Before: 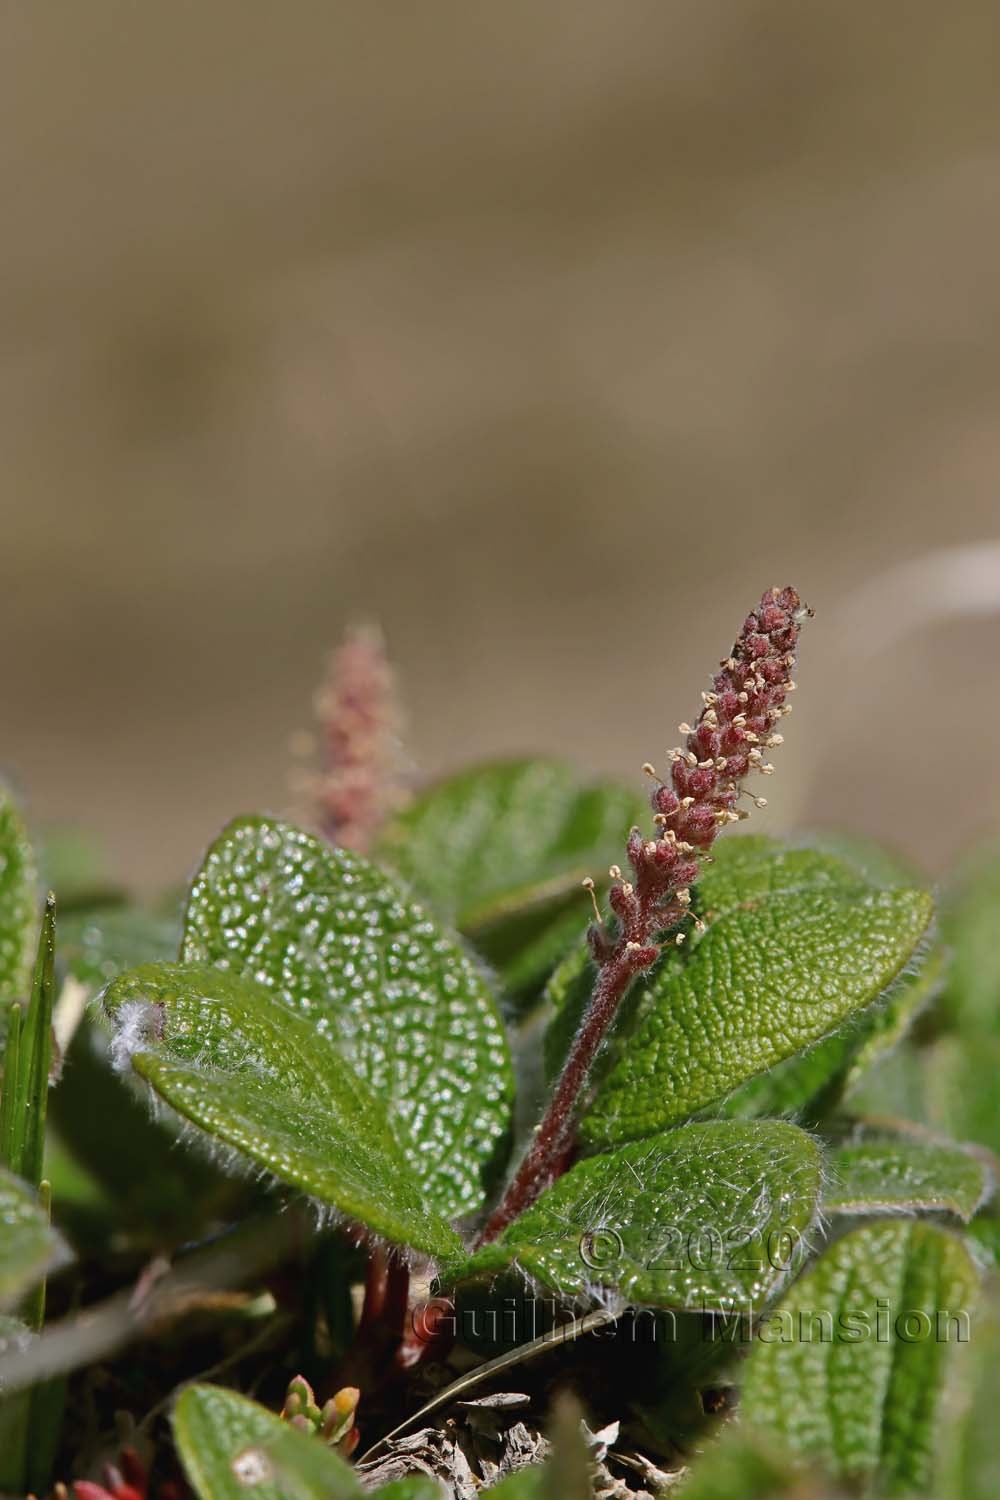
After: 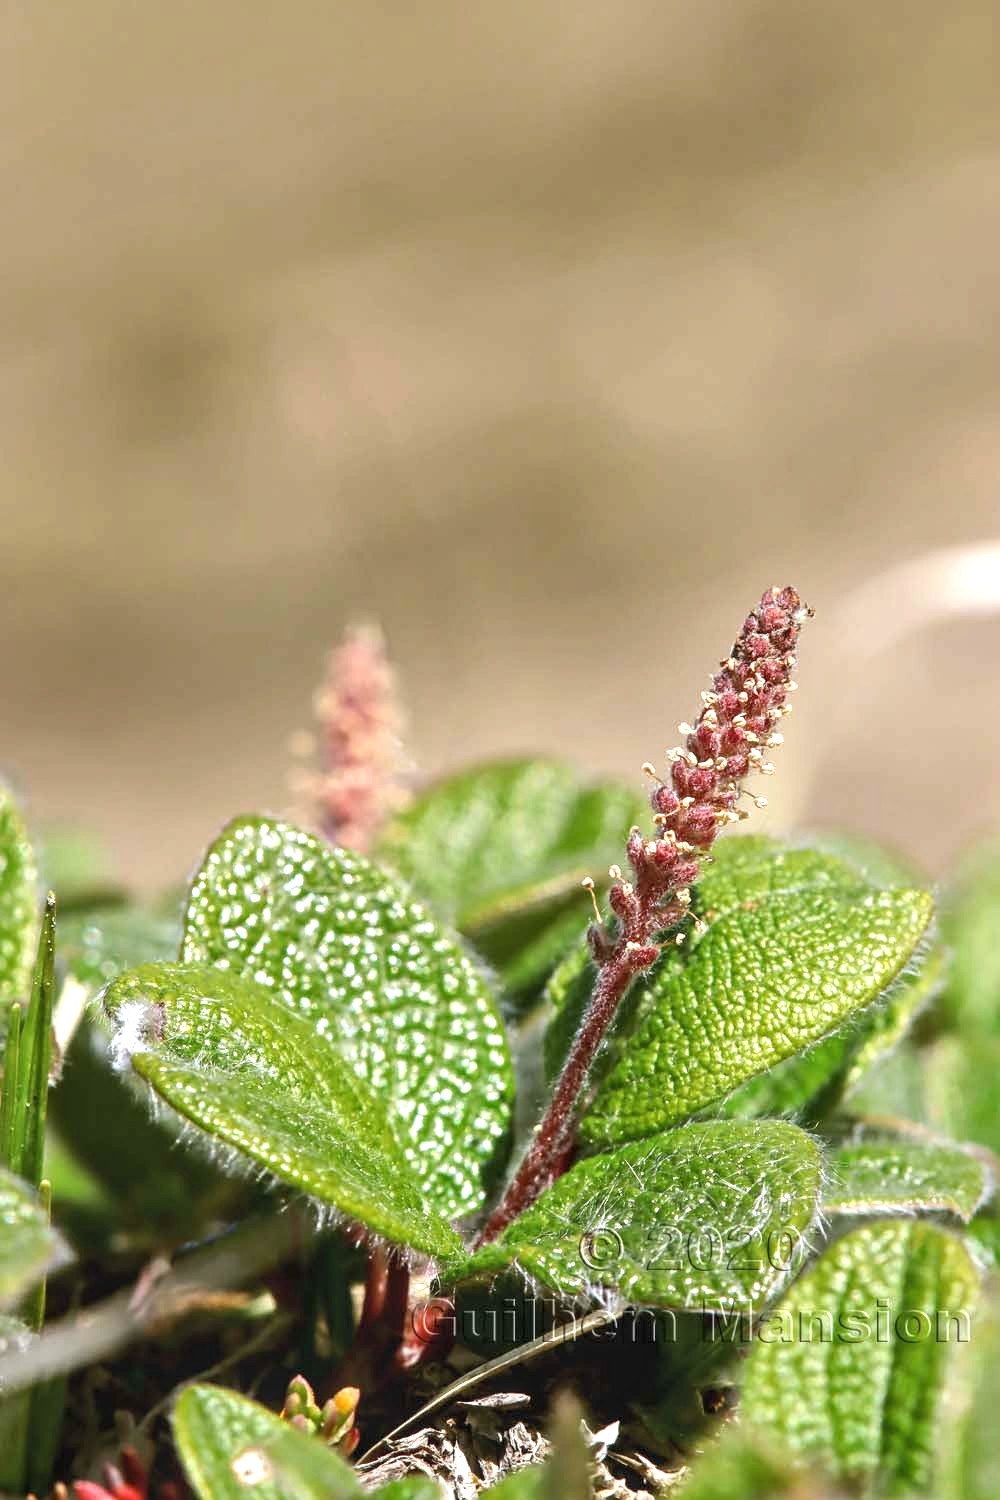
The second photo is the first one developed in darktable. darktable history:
local contrast: on, module defaults
exposure: black level correction 0, exposure 1.2 EV, compensate exposure bias true, compensate highlight preservation false
